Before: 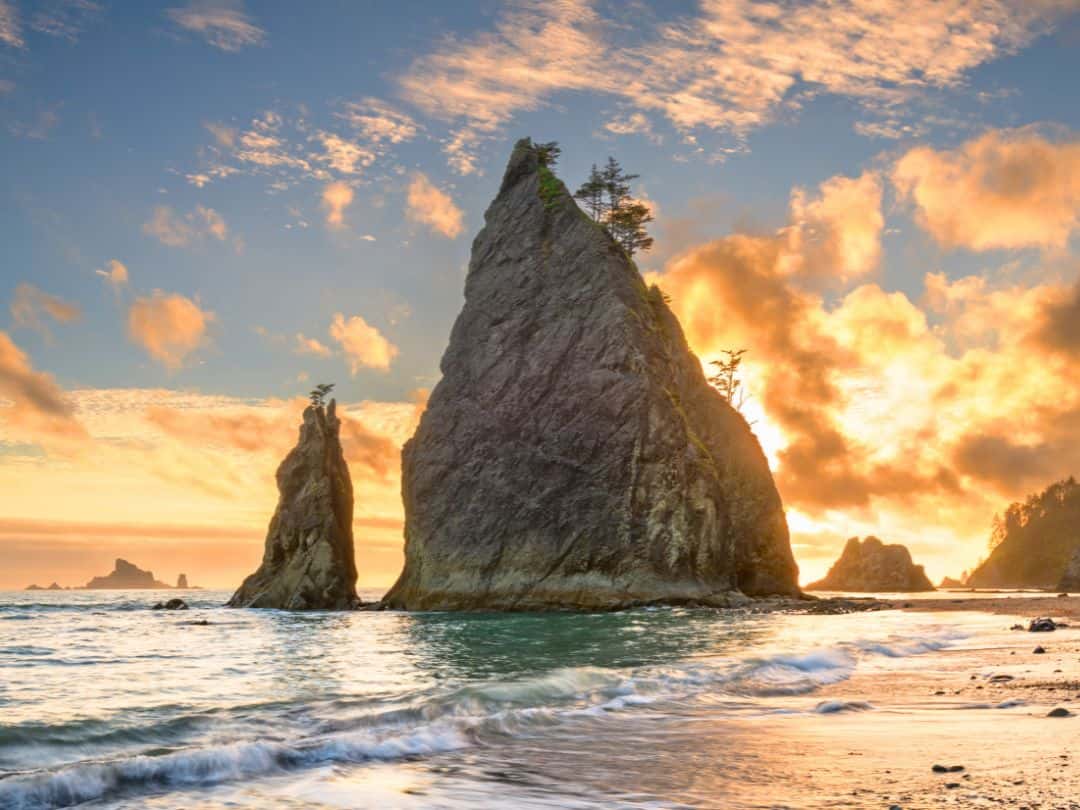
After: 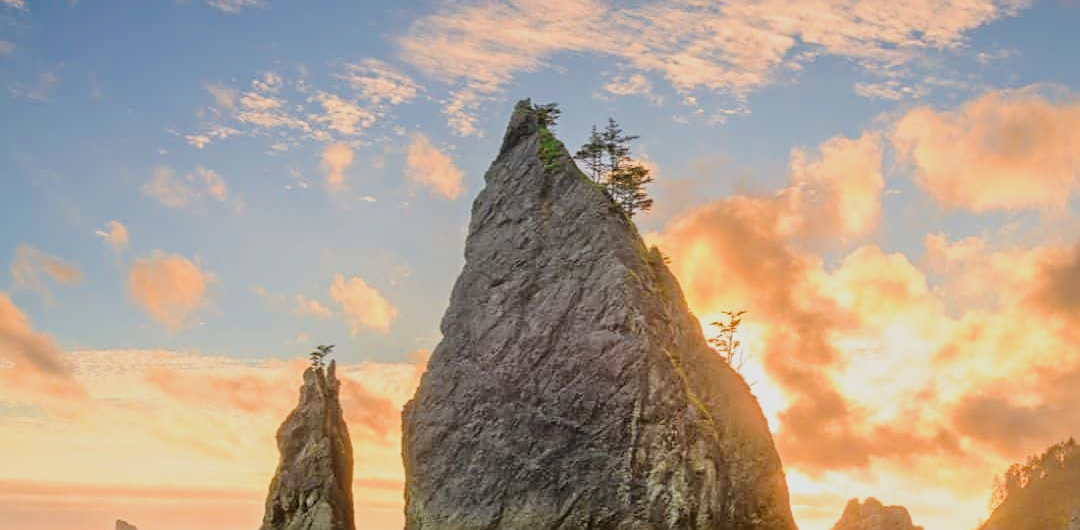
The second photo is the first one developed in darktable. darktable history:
crop and rotate: top 4.893%, bottom 29.672%
sharpen: on, module defaults
exposure: black level correction -0.002, exposure 0.706 EV, compensate highlight preservation false
filmic rgb: black relative exposure -8.49 EV, white relative exposure 5.56 EV, hardness 3.35, contrast 1.018
